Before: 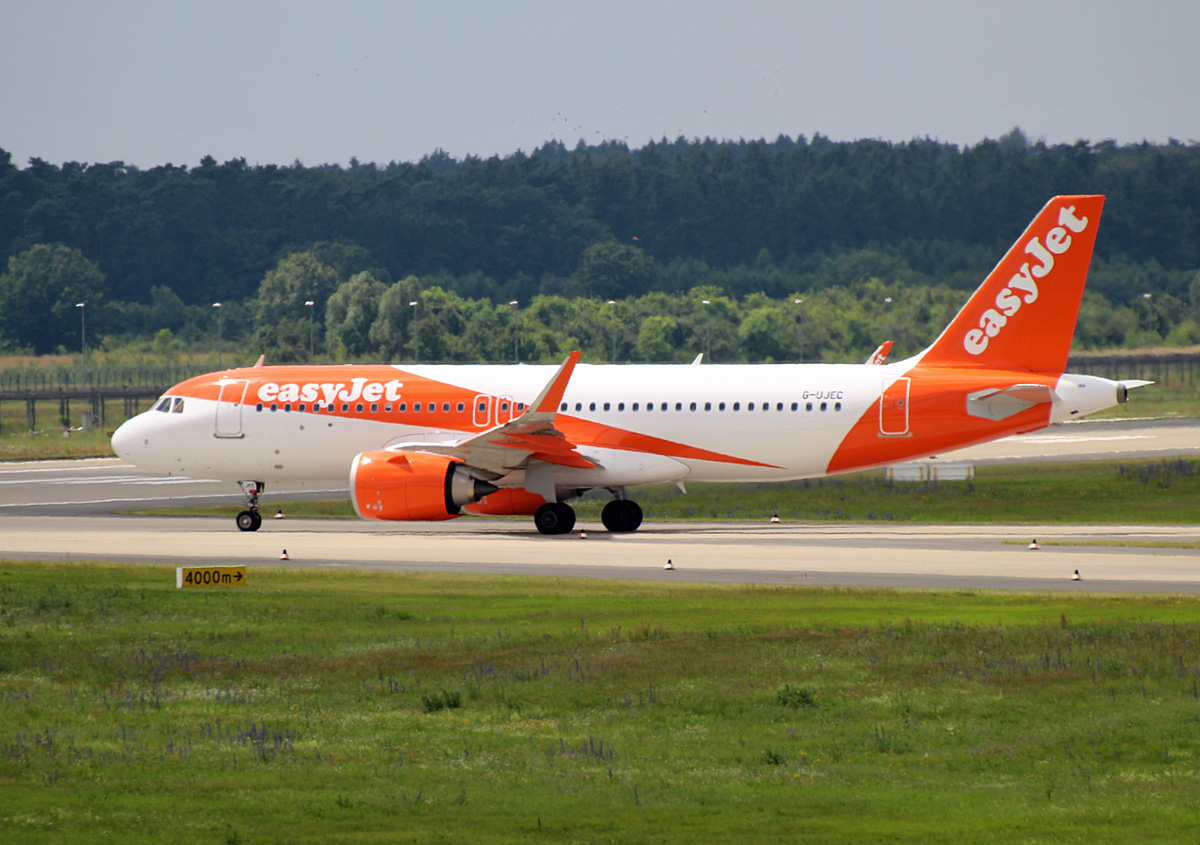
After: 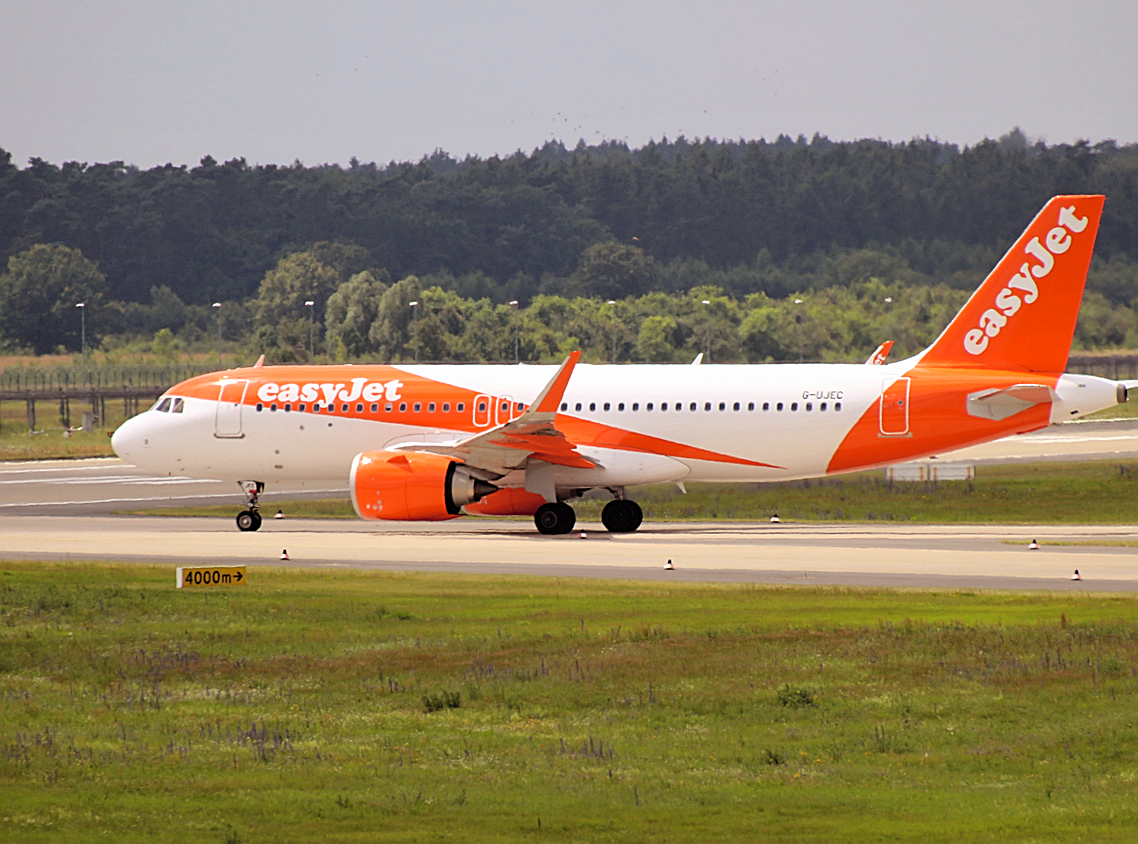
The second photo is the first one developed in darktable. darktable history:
contrast brightness saturation: brightness 0.13
rgb levels: mode RGB, independent channels, levels [[0, 0.5, 1], [0, 0.521, 1], [0, 0.536, 1]]
sharpen: on, module defaults
crop and rotate: right 5.167%
